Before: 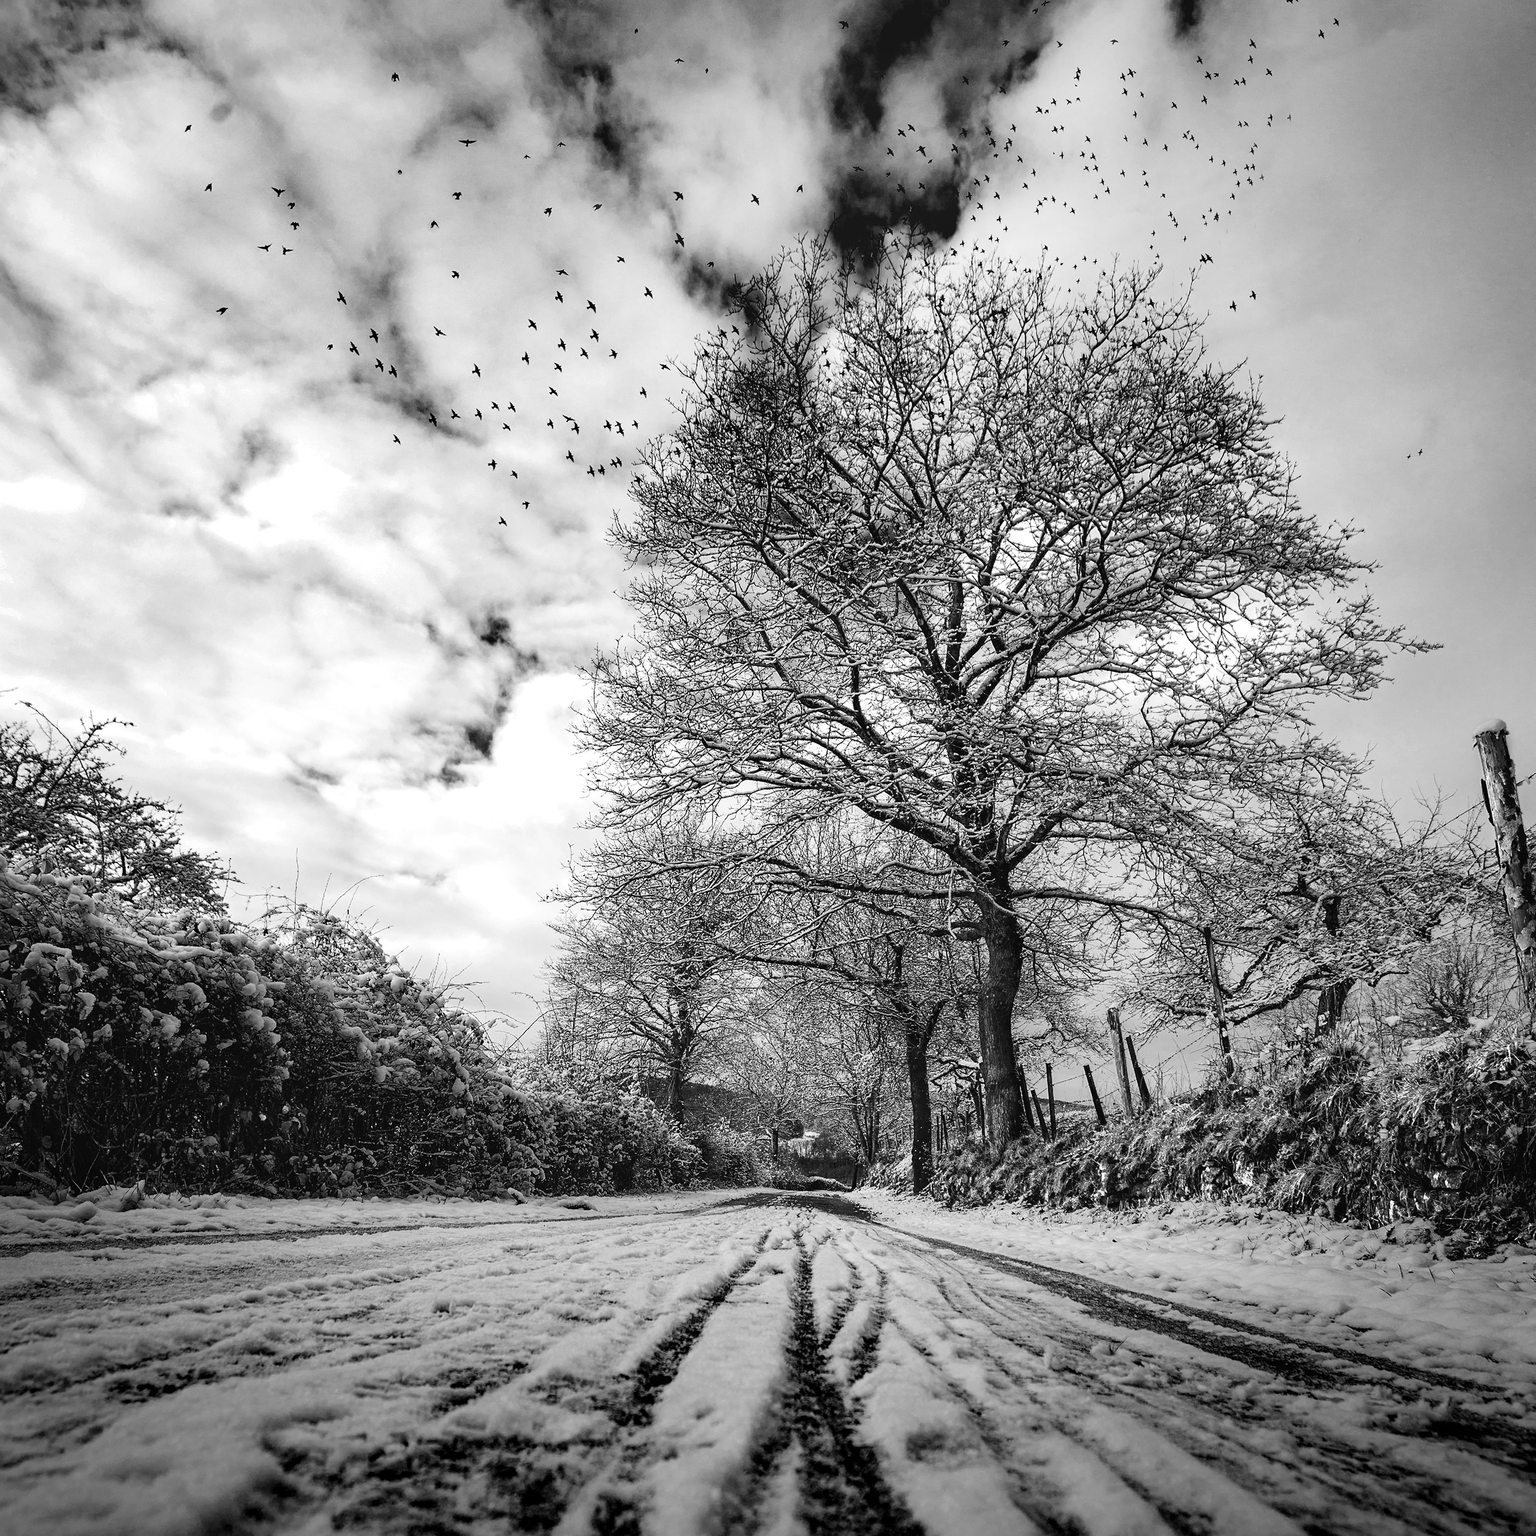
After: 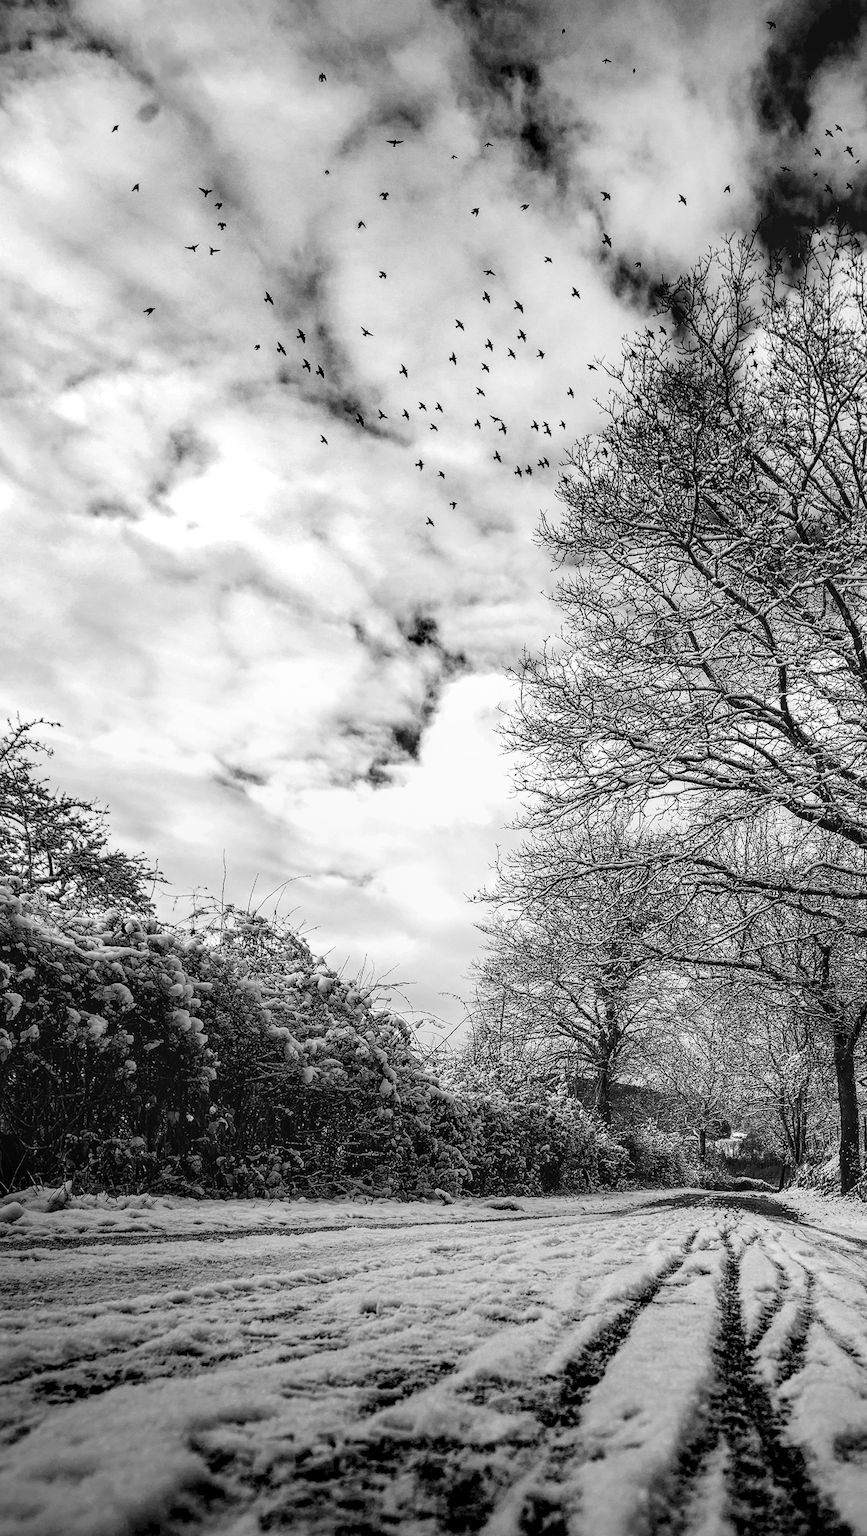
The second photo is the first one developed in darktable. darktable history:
crop: left 4.796%, right 38.752%
local contrast: highlights 28%, detail 130%
contrast brightness saturation: saturation -0.062
